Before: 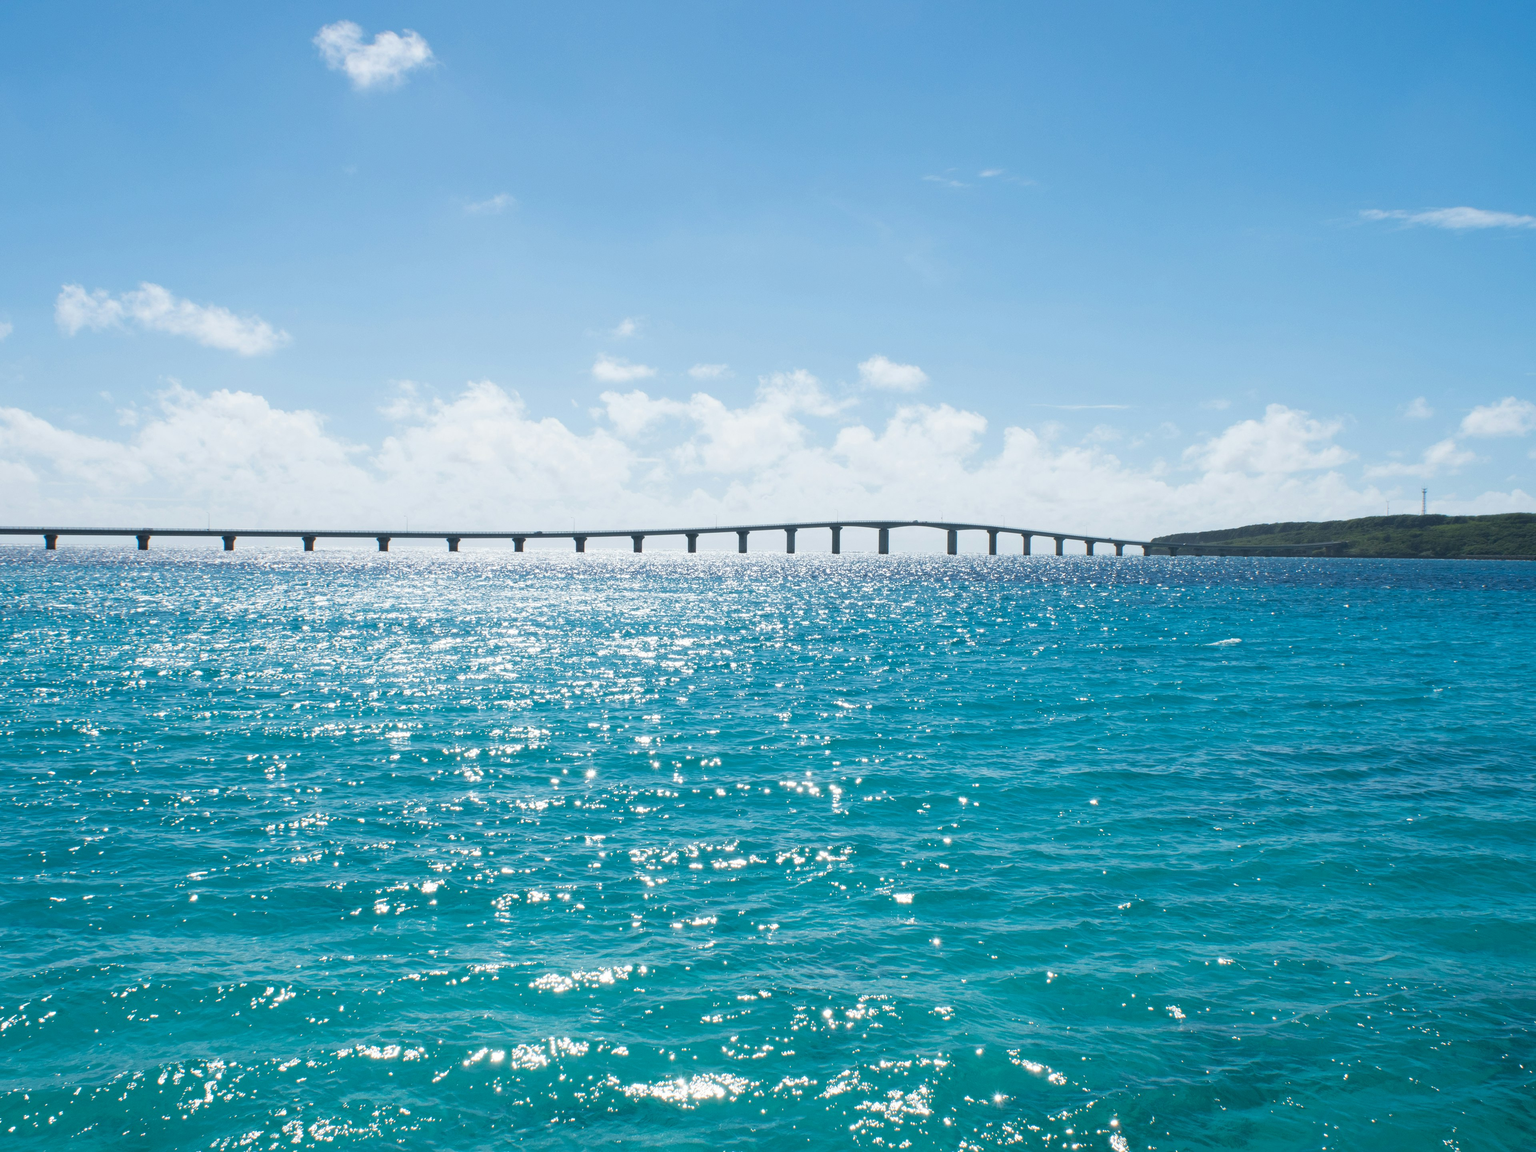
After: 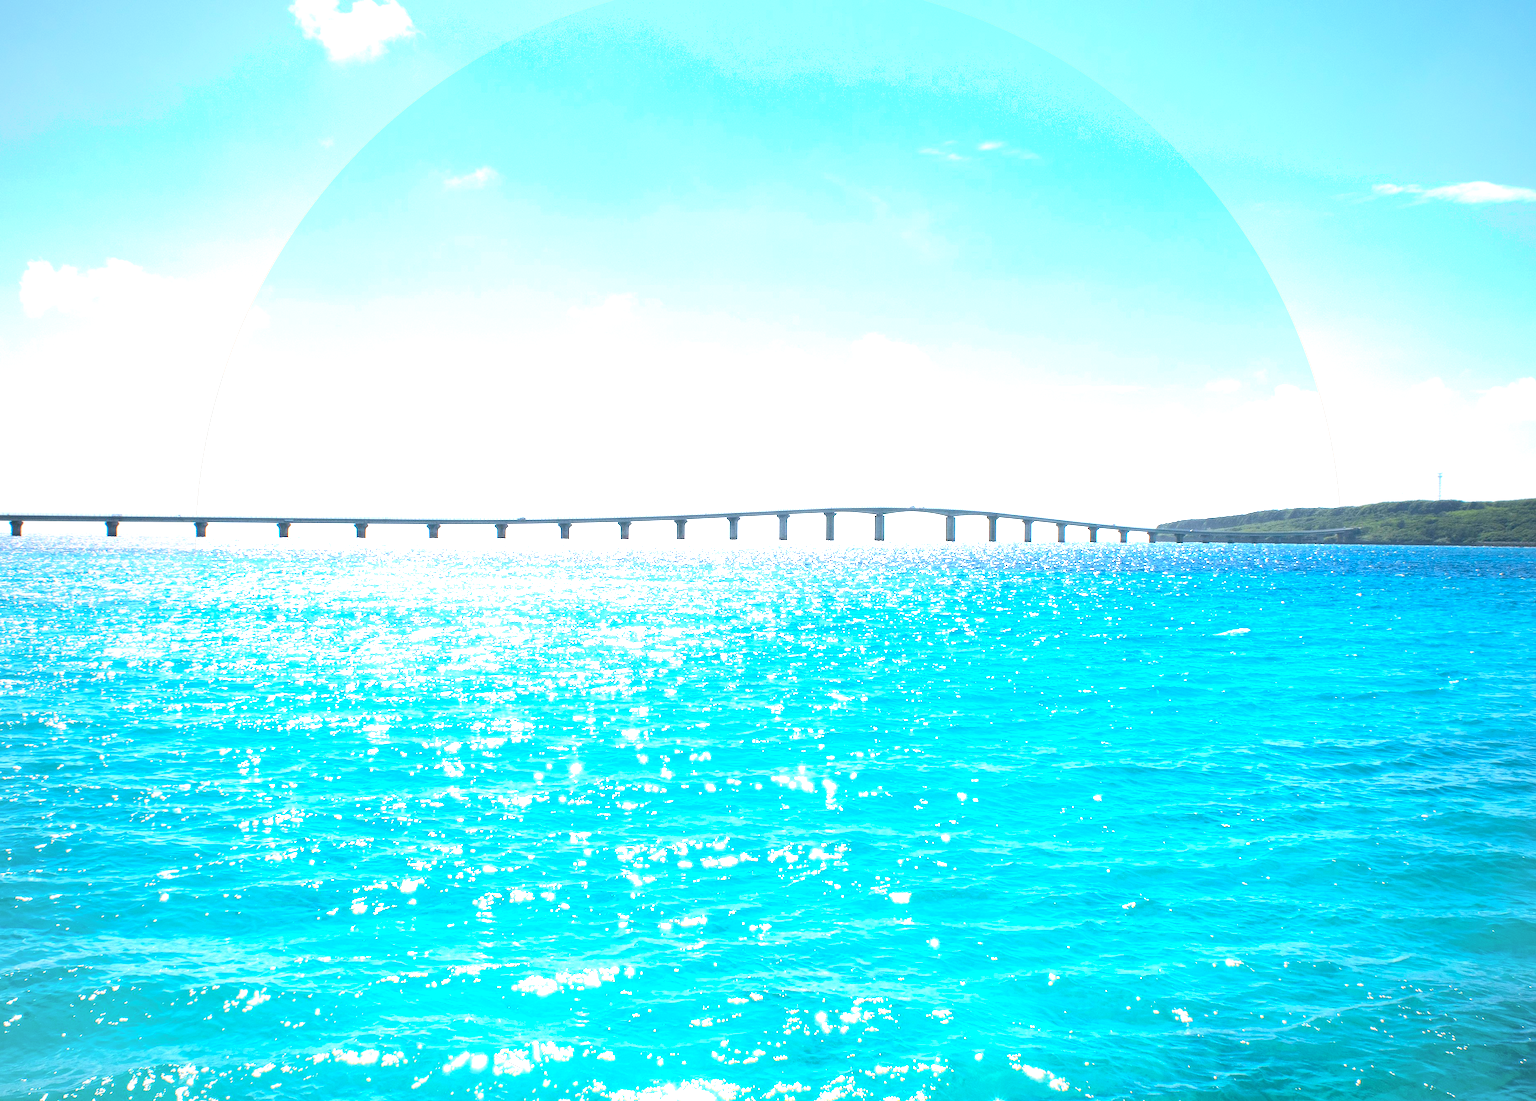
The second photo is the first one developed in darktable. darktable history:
contrast brightness saturation: contrast 0.071, brightness 0.082, saturation 0.181
exposure: black level correction 0, exposure 0.704 EV, compensate highlight preservation false
shadows and highlights: shadows -29.11, highlights 29.78, highlights color adjustment 0.264%
color correction: highlights a* 3.18, highlights b* 1.74, saturation 1.16
tone equalizer: -8 EV -0.768 EV, -7 EV -0.736 EV, -6 EV -0.583 EV, -5 EV -0.41 EV, -3 EV 0.389 EV, -2 EV 0.6 EV, -1 EV 0.675 EV, +0 EV 0.769 EV
sharpen: radius 1.04, threshold 1.005
vignetting: fall-off start 74.5%, fall-off radius 66.16%, brightness -0.414, saturation -0.303, unbound false
crop: left 2.297%, top 2.836%, right 1.178%, bottom 4.867%
